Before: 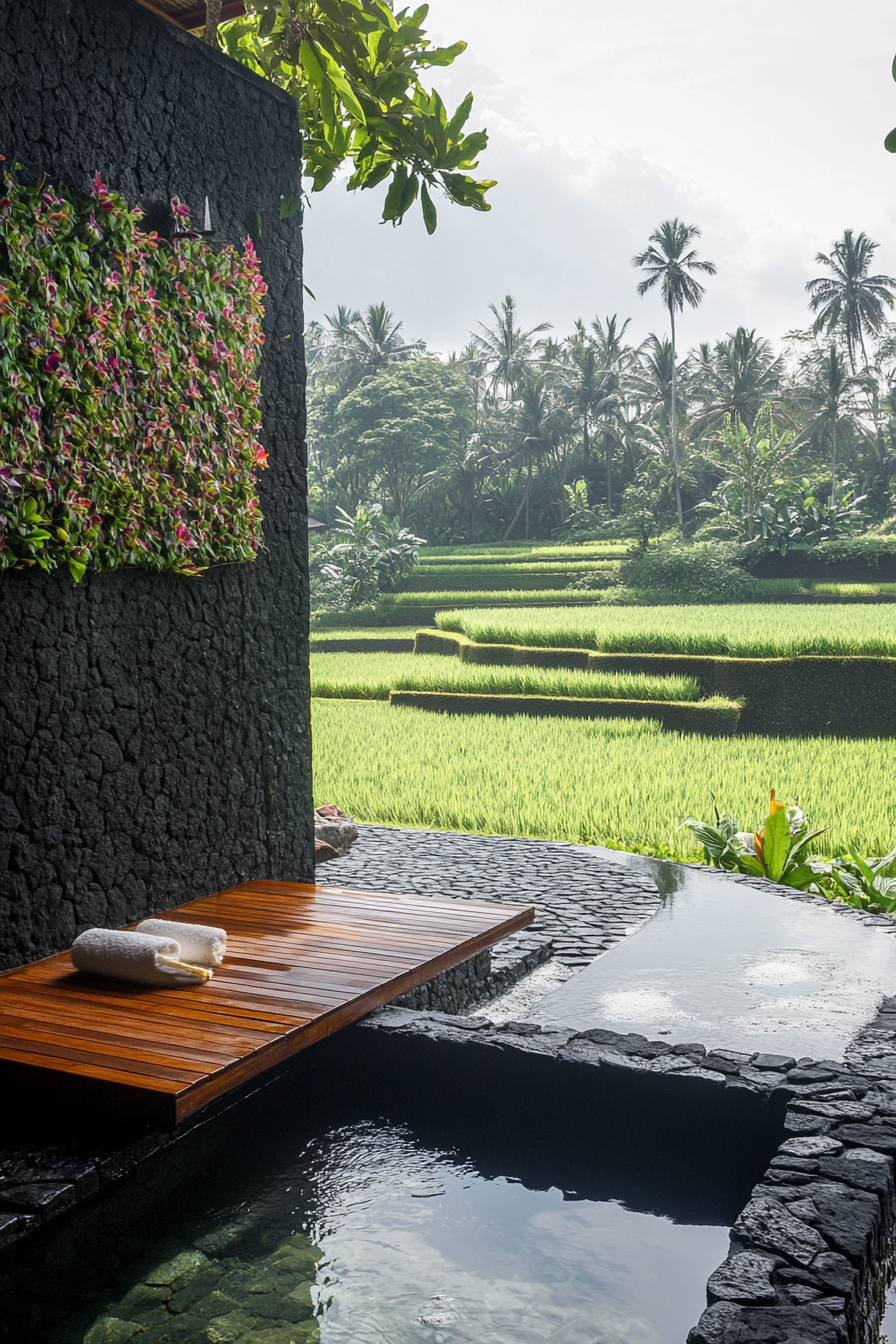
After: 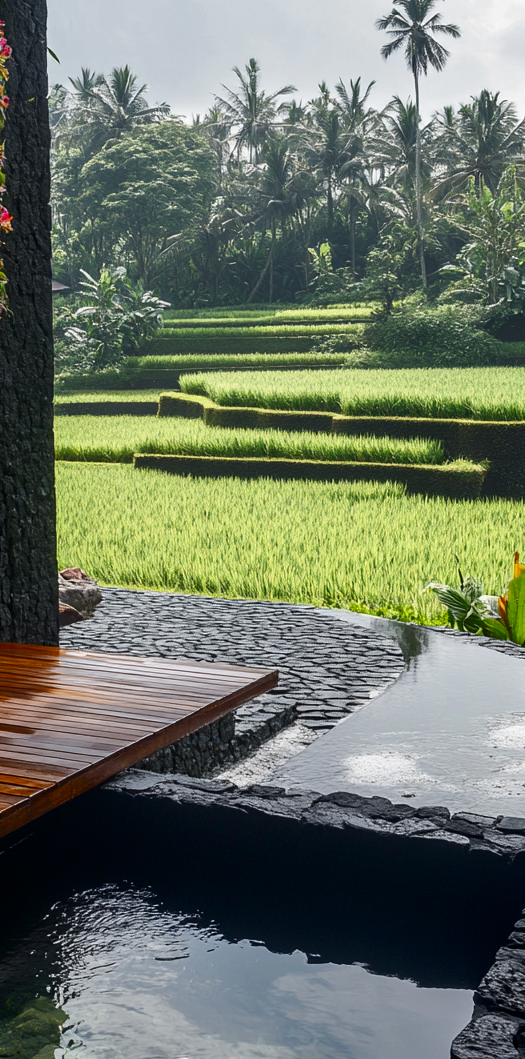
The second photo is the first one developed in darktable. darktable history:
crop and rotate: left 28.614%, top 17.67%, right 12.693%, bottom 3.487%
tone equalizer: edges refinement/feathering 500, mask exposure compensation -1.57 EV, preserve details no
contrast brightness saturation: brightness -0.198, saturation 0.079
